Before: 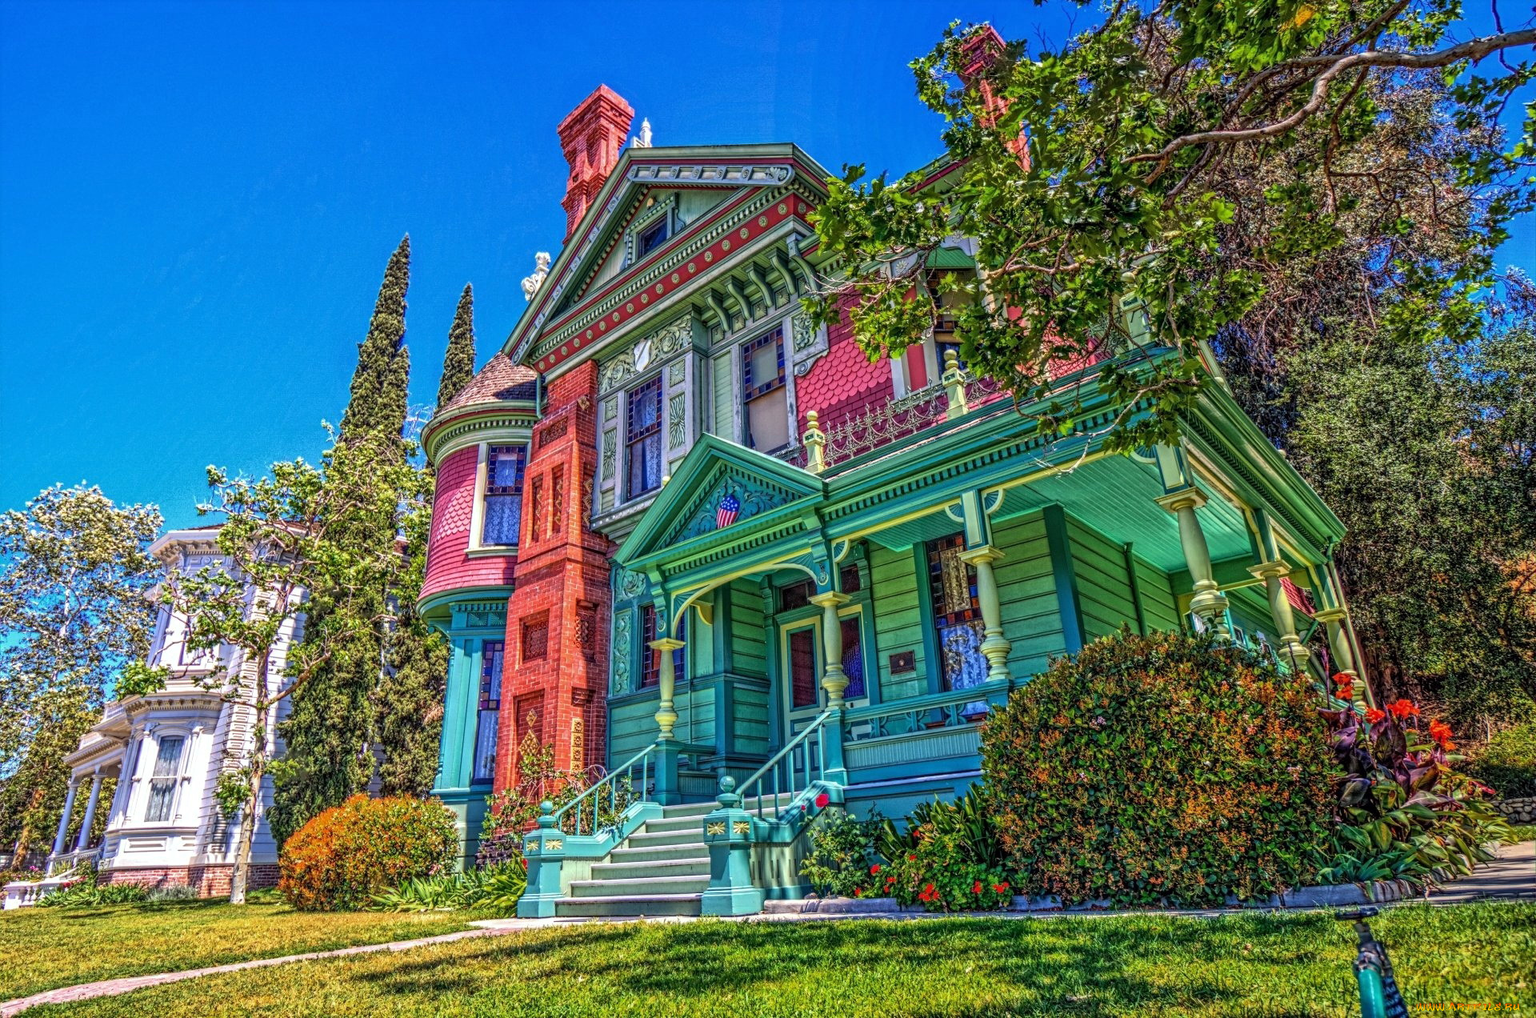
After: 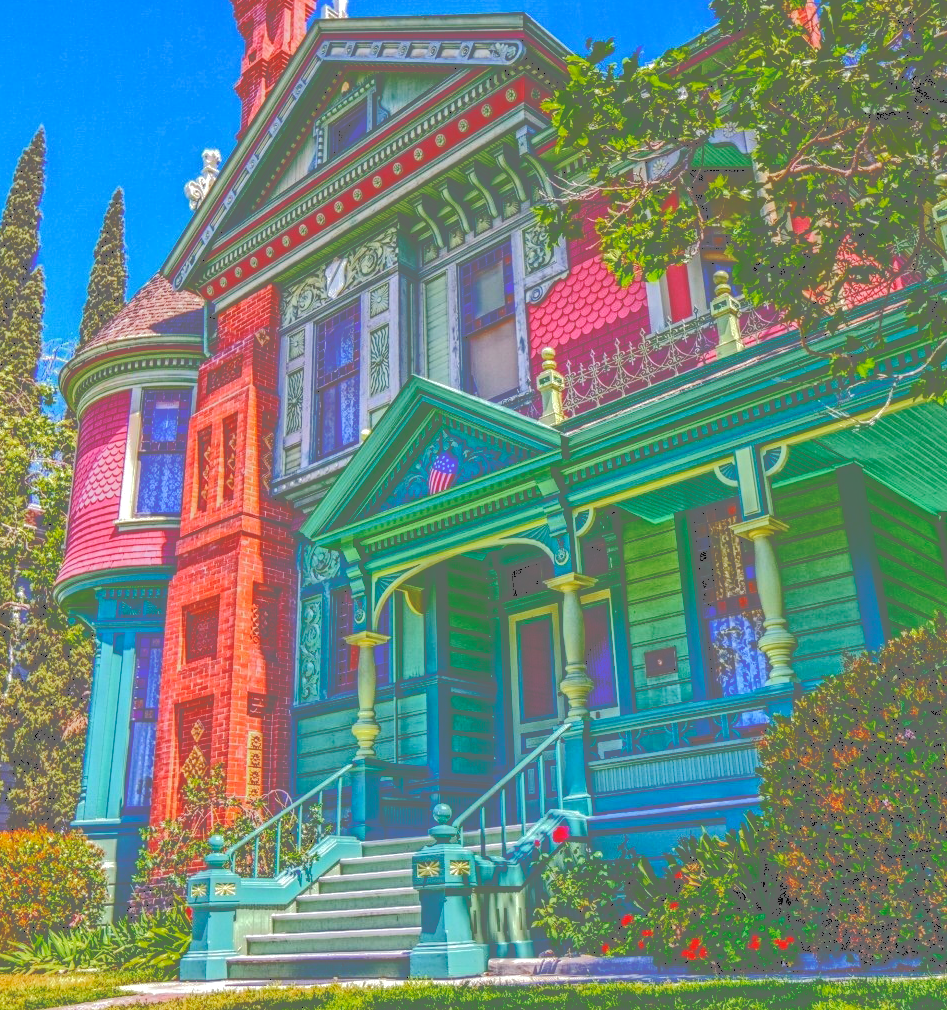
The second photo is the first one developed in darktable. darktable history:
crop and rotate: angle 0.012°, left 24.35%, top 13.107%, right 26.265%, bottom 7.462%
base curve: curves: ch0 [(0, 0) (0.073, 0.04) (0.157, 0.139) (0.492, 0.492) (0.758, 0.758) (1, 1)], preserve colors none
local contrast: on, module defaults
tone curve: curves: ch0 [(0, 0) (0.003, 0.43) (0.011, 0.433) (0.025, 0.434) (0.044, 0.436) (0.069, 0.439) (0.1, 0.442) (0.136, 0.446) (0.177, 0.449) (0.224, 0.454) (0.277, 0.462) (0.335, 0.488) (0.399, 0.524) (0.468, 0.566) (0.543, 0.615) (0.623, 0.666) (0.709, 0.718) (0.801, 0.761) (0.898, 0.801) (1, 1)], color space Lab, independent channels
